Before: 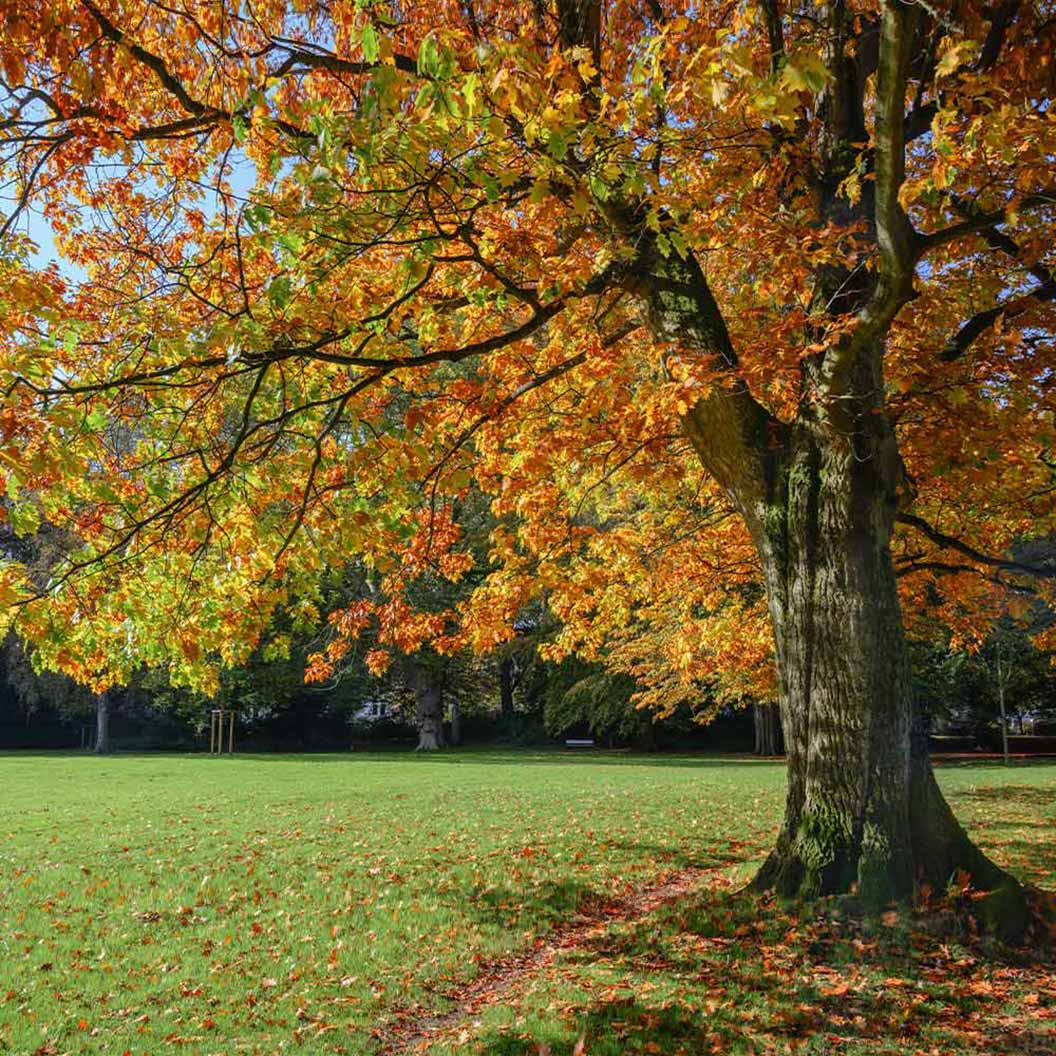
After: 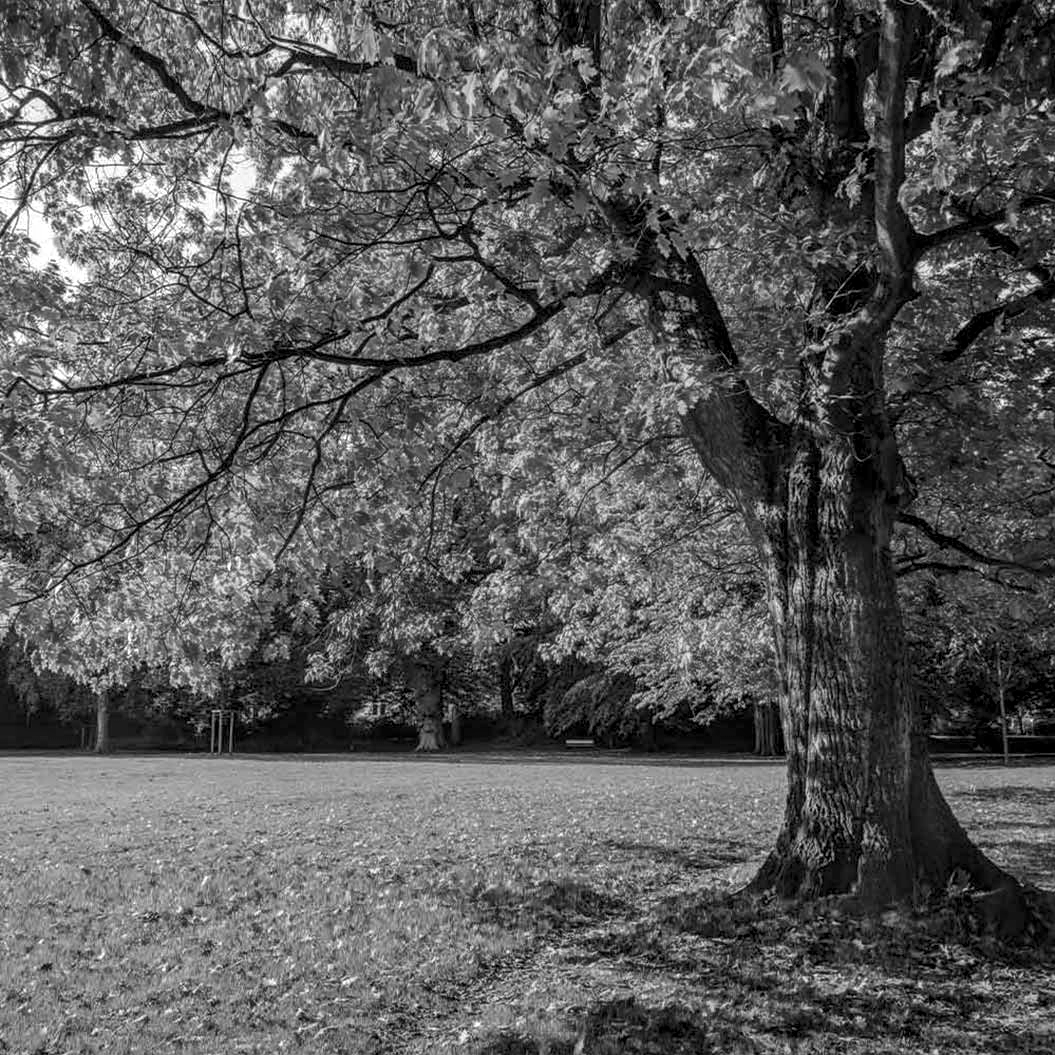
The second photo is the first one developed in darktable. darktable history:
local contrast: on, module defaults
color calibration: output gray [0.253, 0.26, 0.487, 0], illuminant as shot in camera, x 0.379, y 0.381, temperature 4099.55 K
exposure: black level correction 0.001, exposure 0.139 EV, compensate highlight preservation false
crop: left 0.089%
